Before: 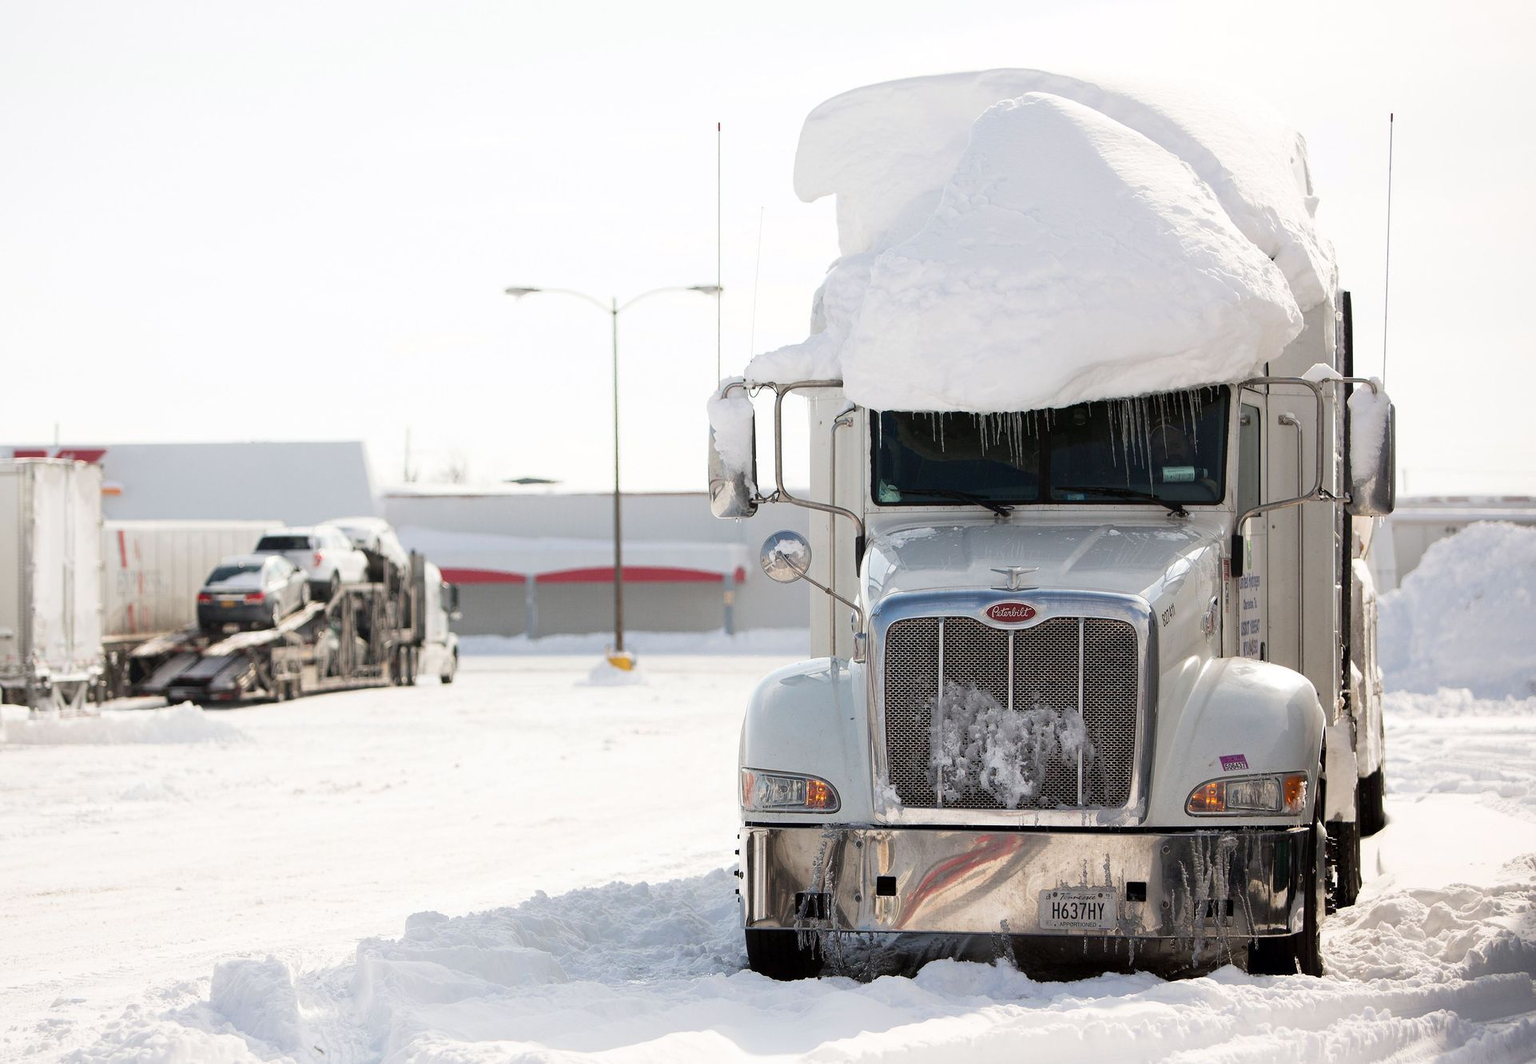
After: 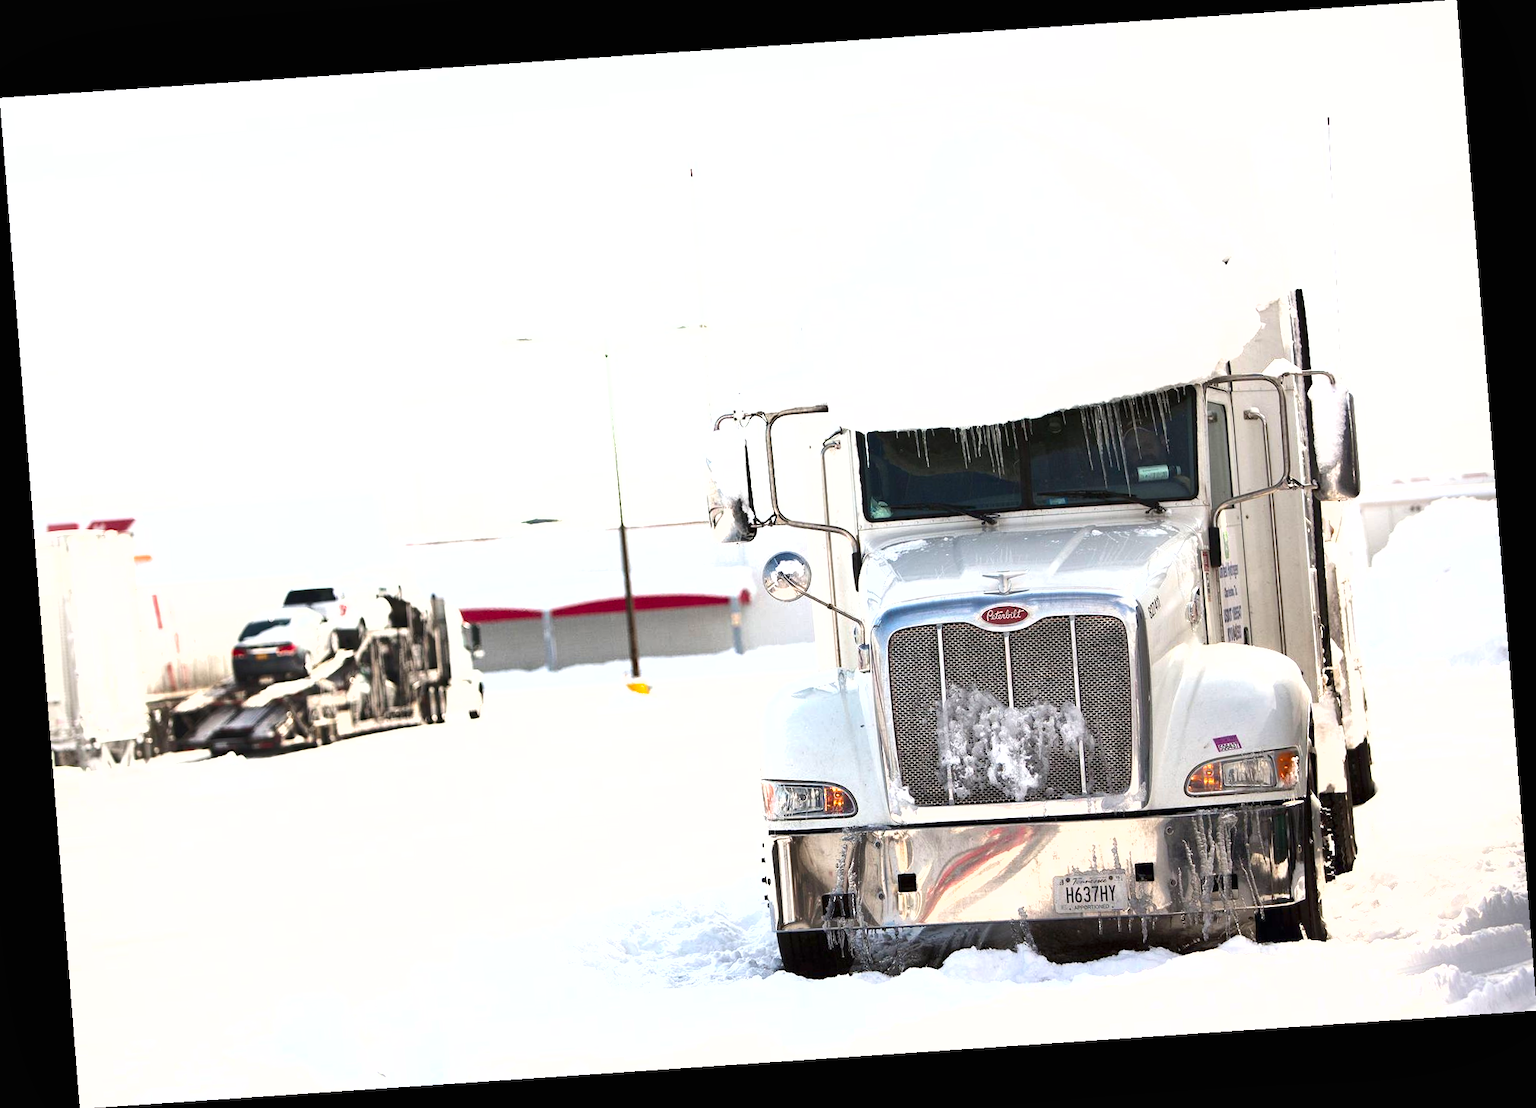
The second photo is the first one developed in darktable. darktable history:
rotate and perspective: rotation -4.2°, shear 0.006, automatic cropping off
exposure: black level correction 0, exposure 1.2 EV, compensate highlight preservation false
shadows and highlights: low approximation 0.01, soften with gaussian
